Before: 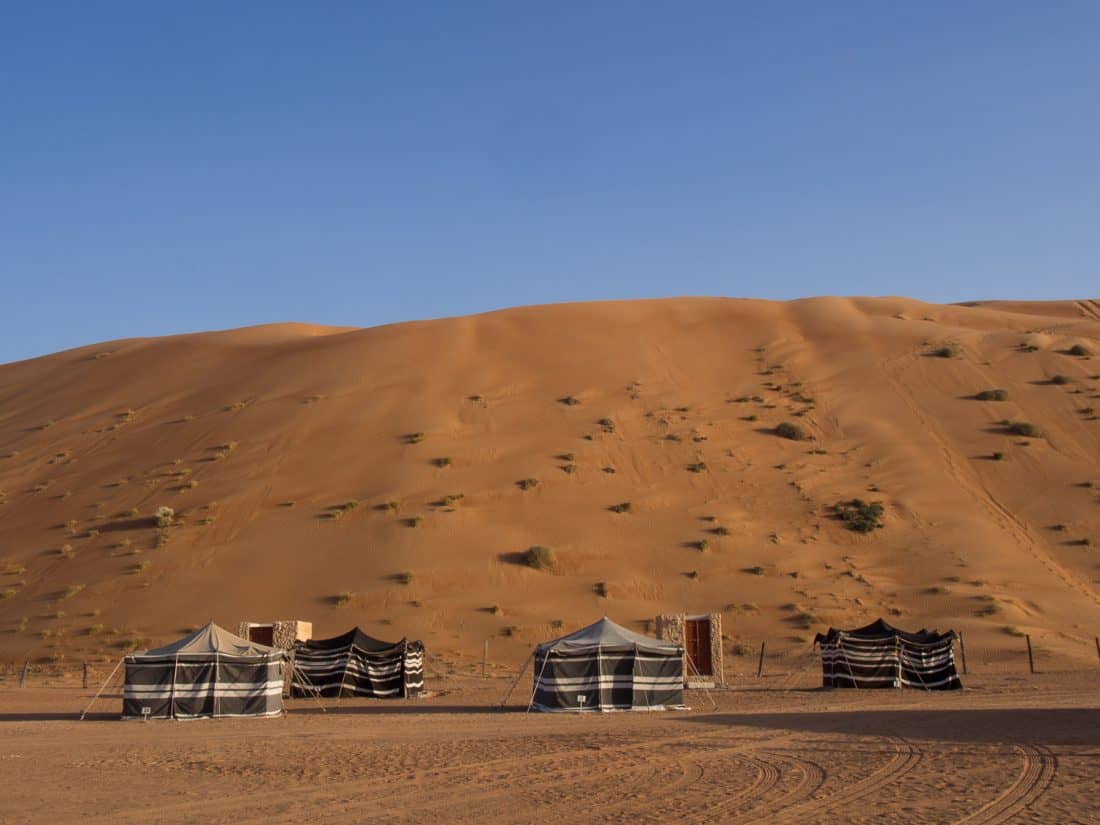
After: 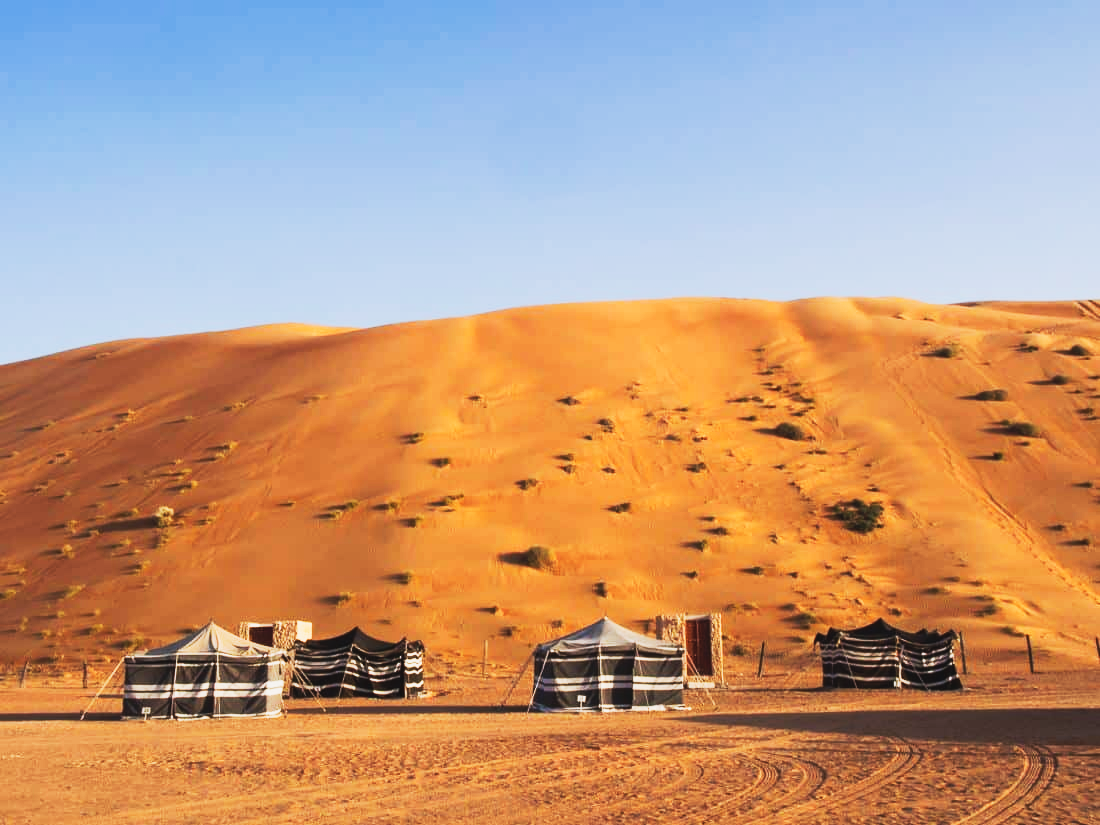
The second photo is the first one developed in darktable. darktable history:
tone curve: curves: ch0 [(0, 0.052) (0.207, 0.35) (0.392, 0.592) (0.54, 0.803) (0.725, 0.922) (0.99, 0.974)], preserve colors none
base curve: curves: ch0 [(0, 0) (0.073, 0.04) (0.157, 0.139) (0.492, 0.492) (0.758, 0.758) (1, 1)], preserve colors none
